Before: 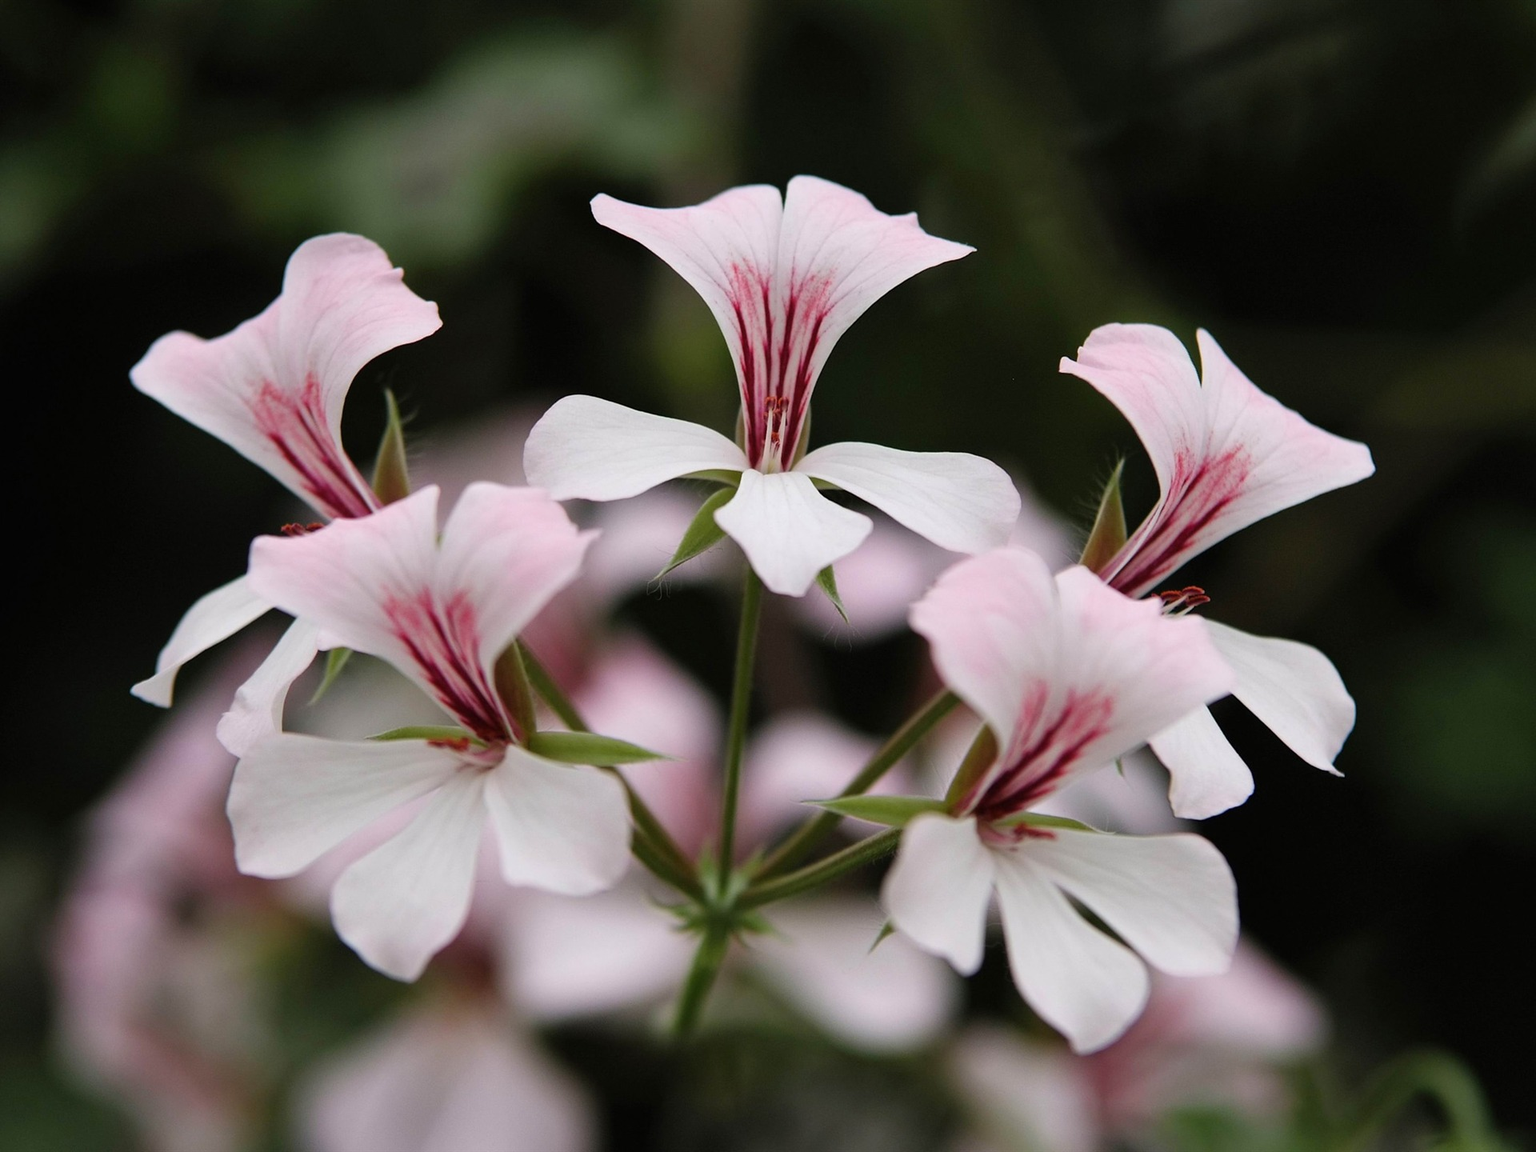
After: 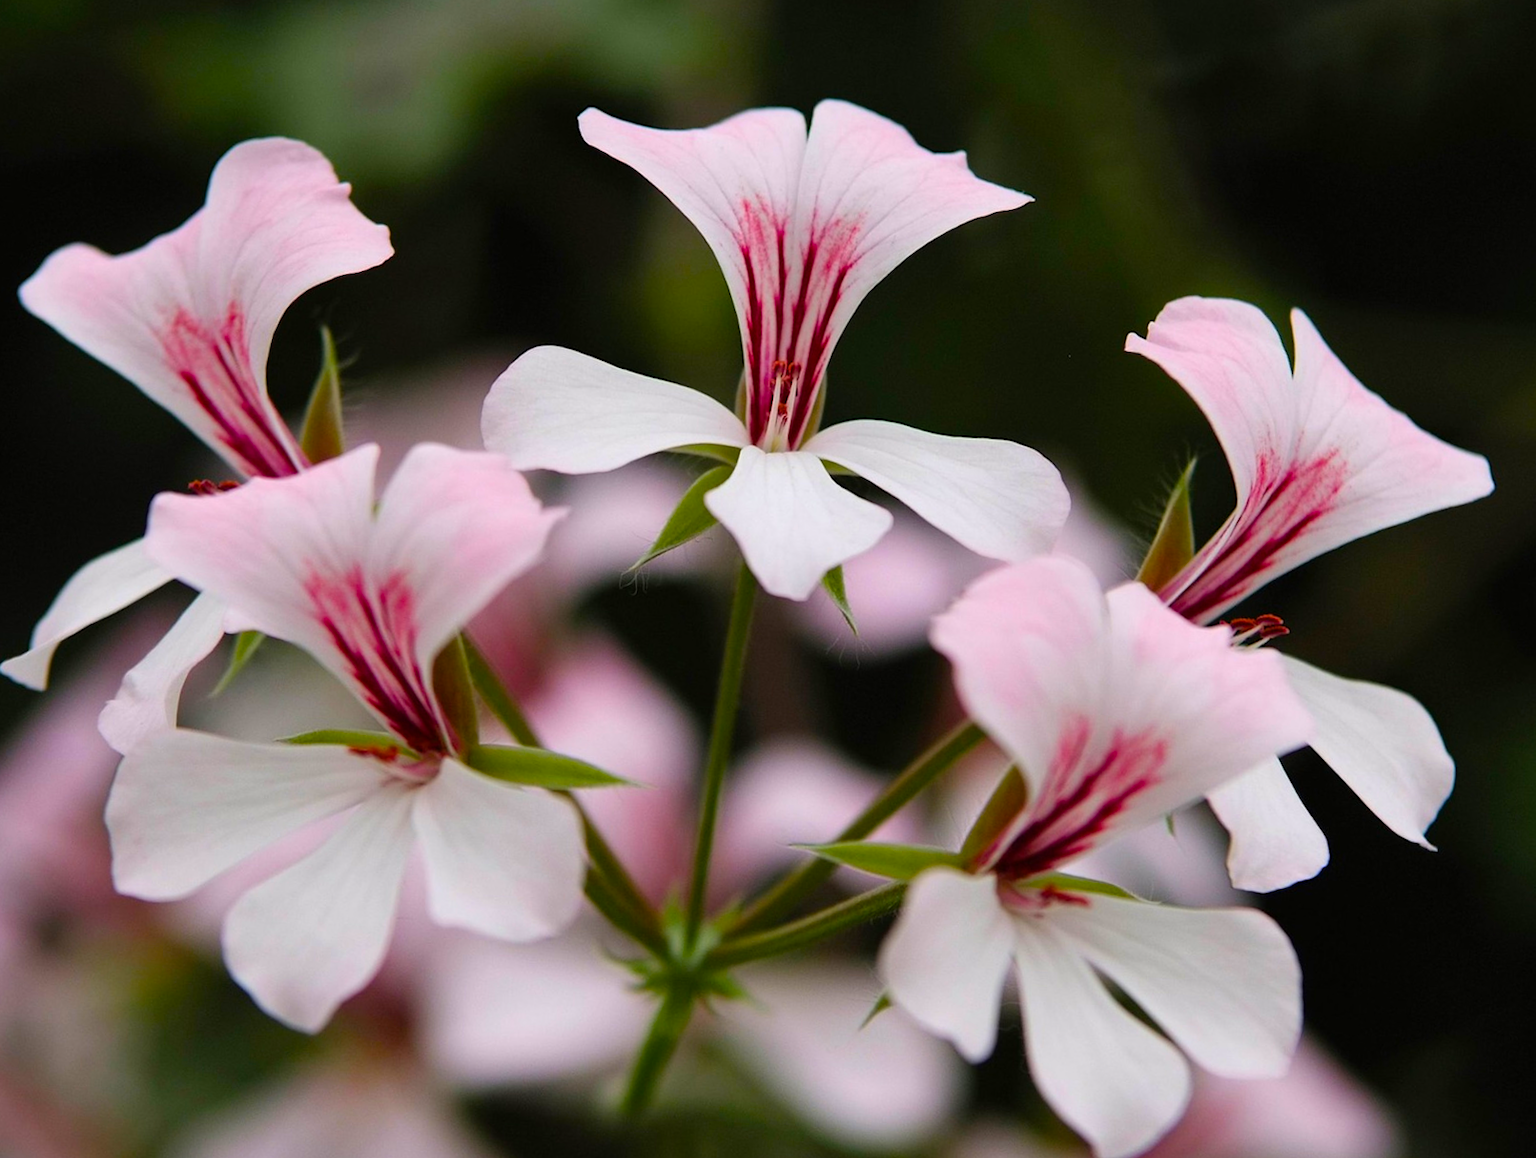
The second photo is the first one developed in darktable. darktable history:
color balance rgb: linear chroma grading › global chroma 15.303%, perceptual saturation grading › global saturation 30.988%
crop and rotate: angle -3.2°, left 5.198%, top 5.194%, right 4.742%, bottom 4.239%
